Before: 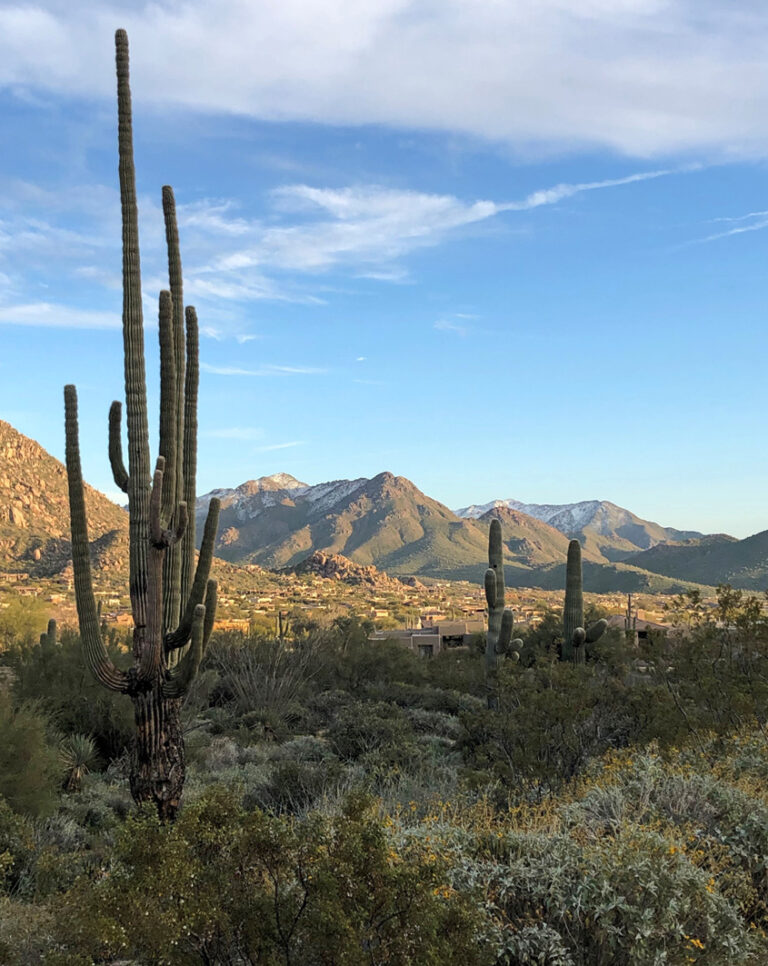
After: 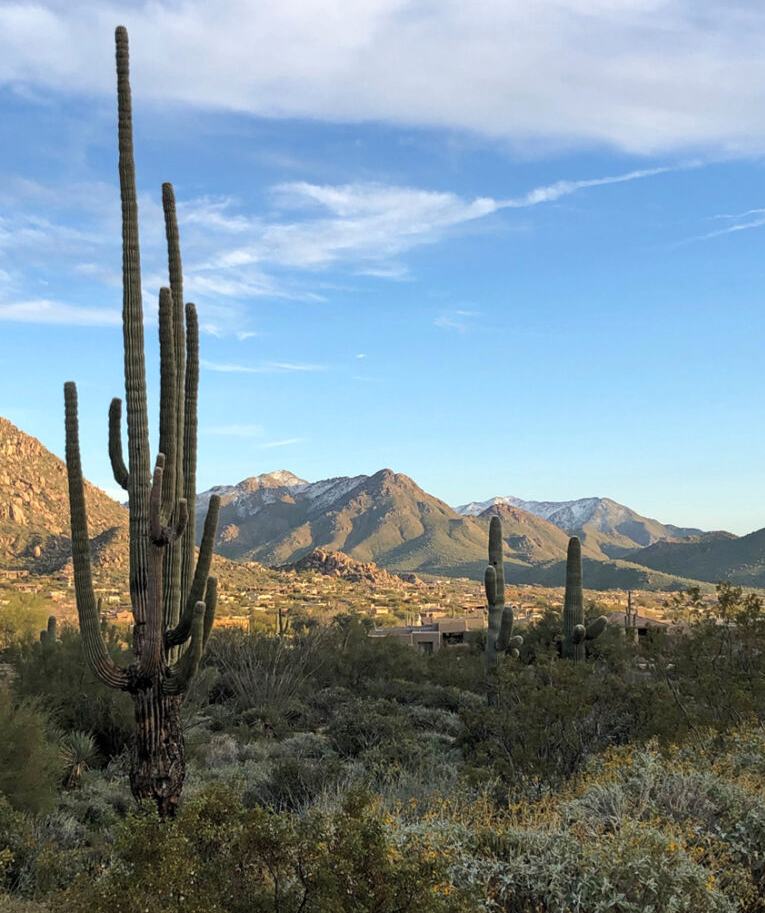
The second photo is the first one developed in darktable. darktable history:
crop: top 0.375%, right 0.264%, bottom 5.078%
tone equalizer: mask exposure compensation -0.493 EV
